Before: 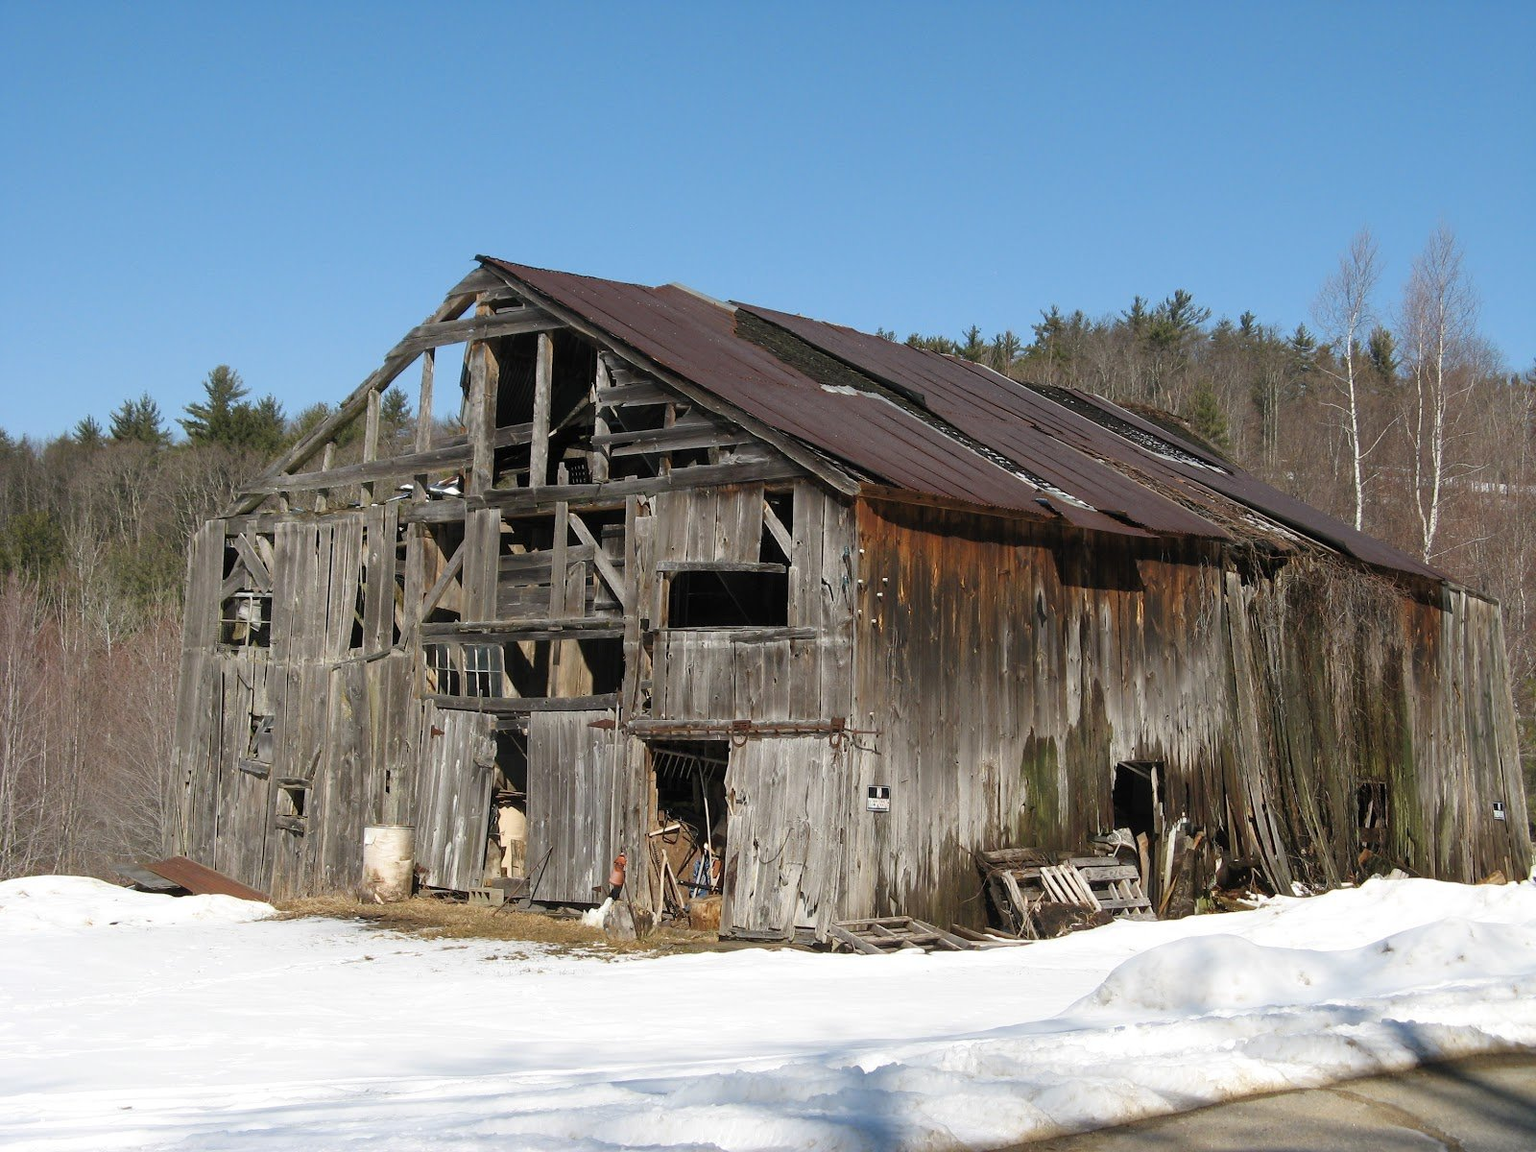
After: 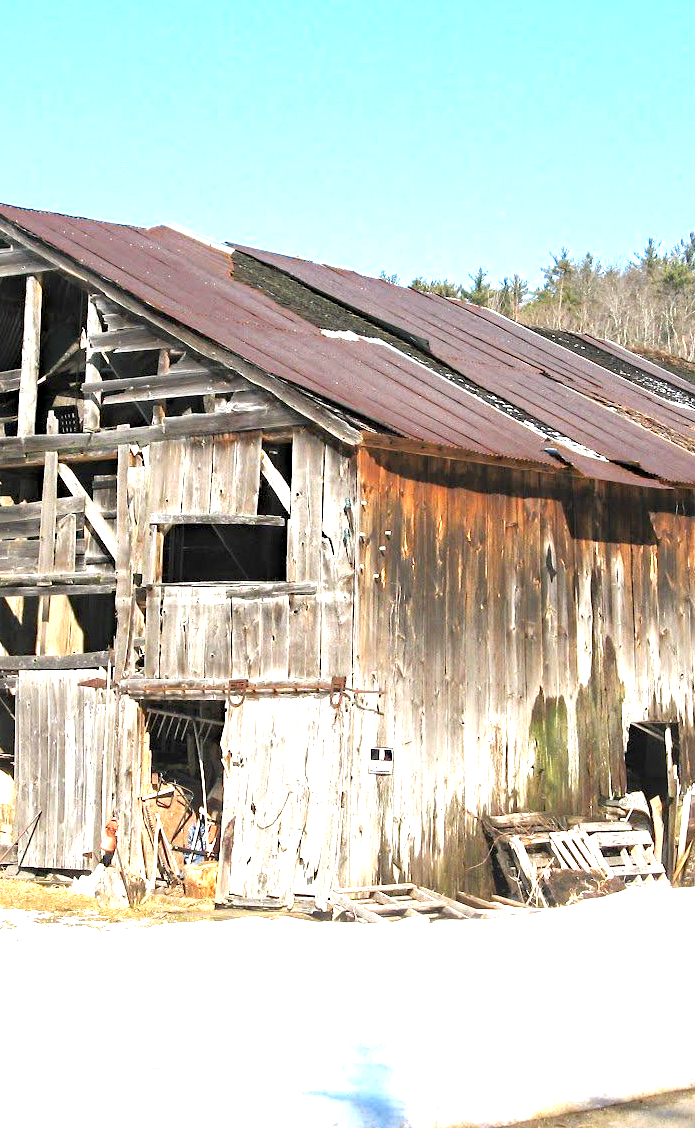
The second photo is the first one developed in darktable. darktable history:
crop: left 33.412%, top 5.959%, right 23.146%
exposure: black level correction 0, exposure 2.092 EV, compensate exposure bias true, compensate highlight preservation false
haze removal: compatibility mode true, adaptive false
vignetting: fall-off start 100.01%, brightness -0.579, saturation -0.252
